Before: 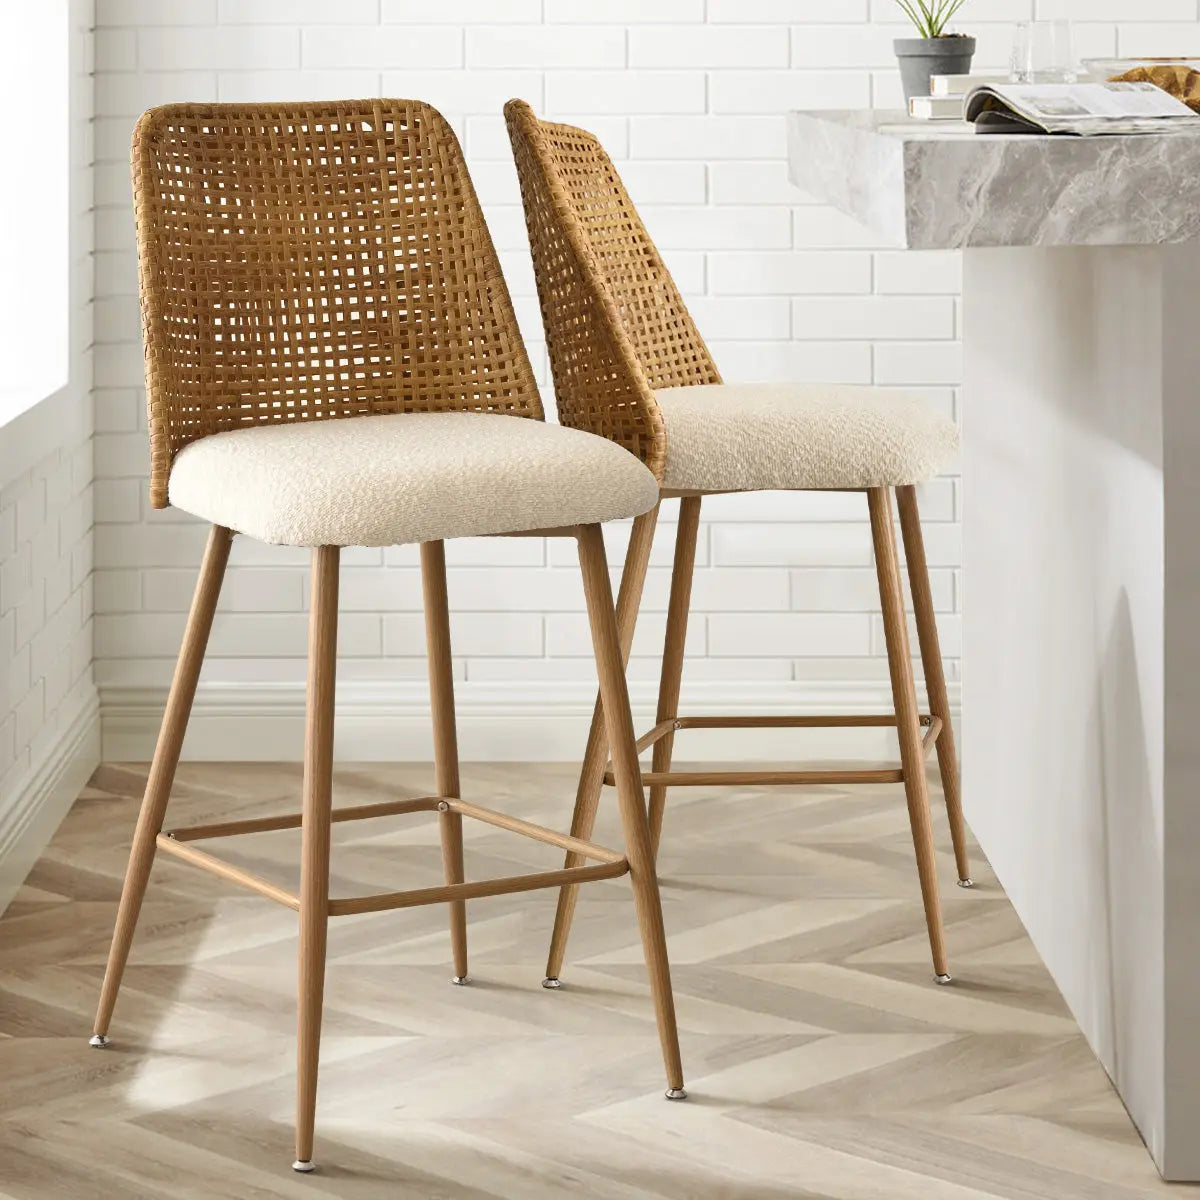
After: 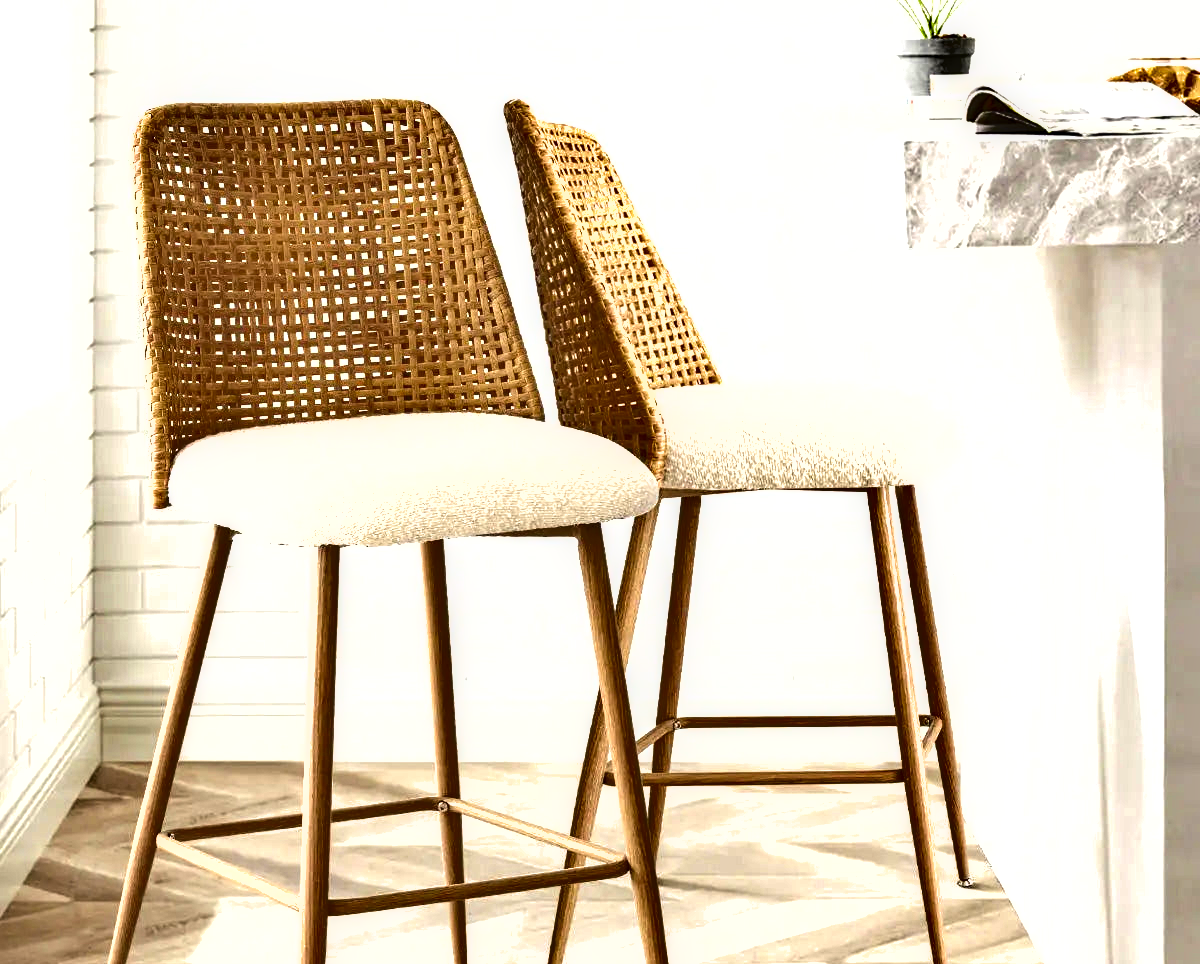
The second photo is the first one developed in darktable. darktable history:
shadows and highlights: low approximation 0.01, soften with gaussian
exposure: exposure 1.15 EV, compensate highlight preservation false
crop: bottom 19.644%
local contrast: highlights 25%, shadows 75%, midtone range 0.75
